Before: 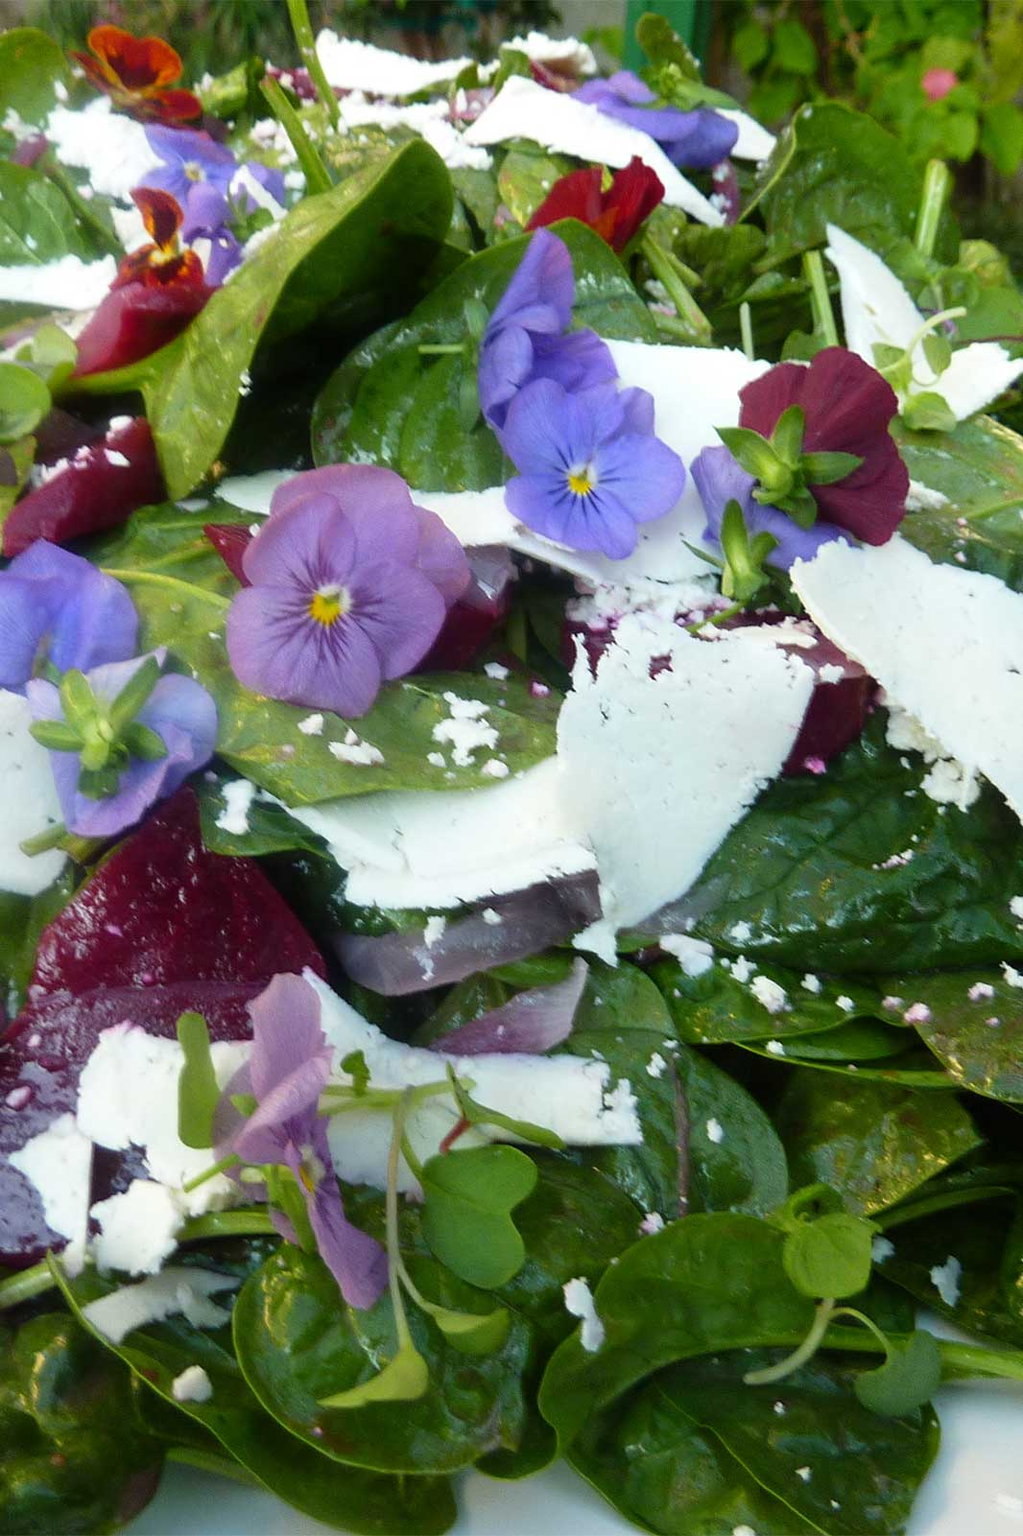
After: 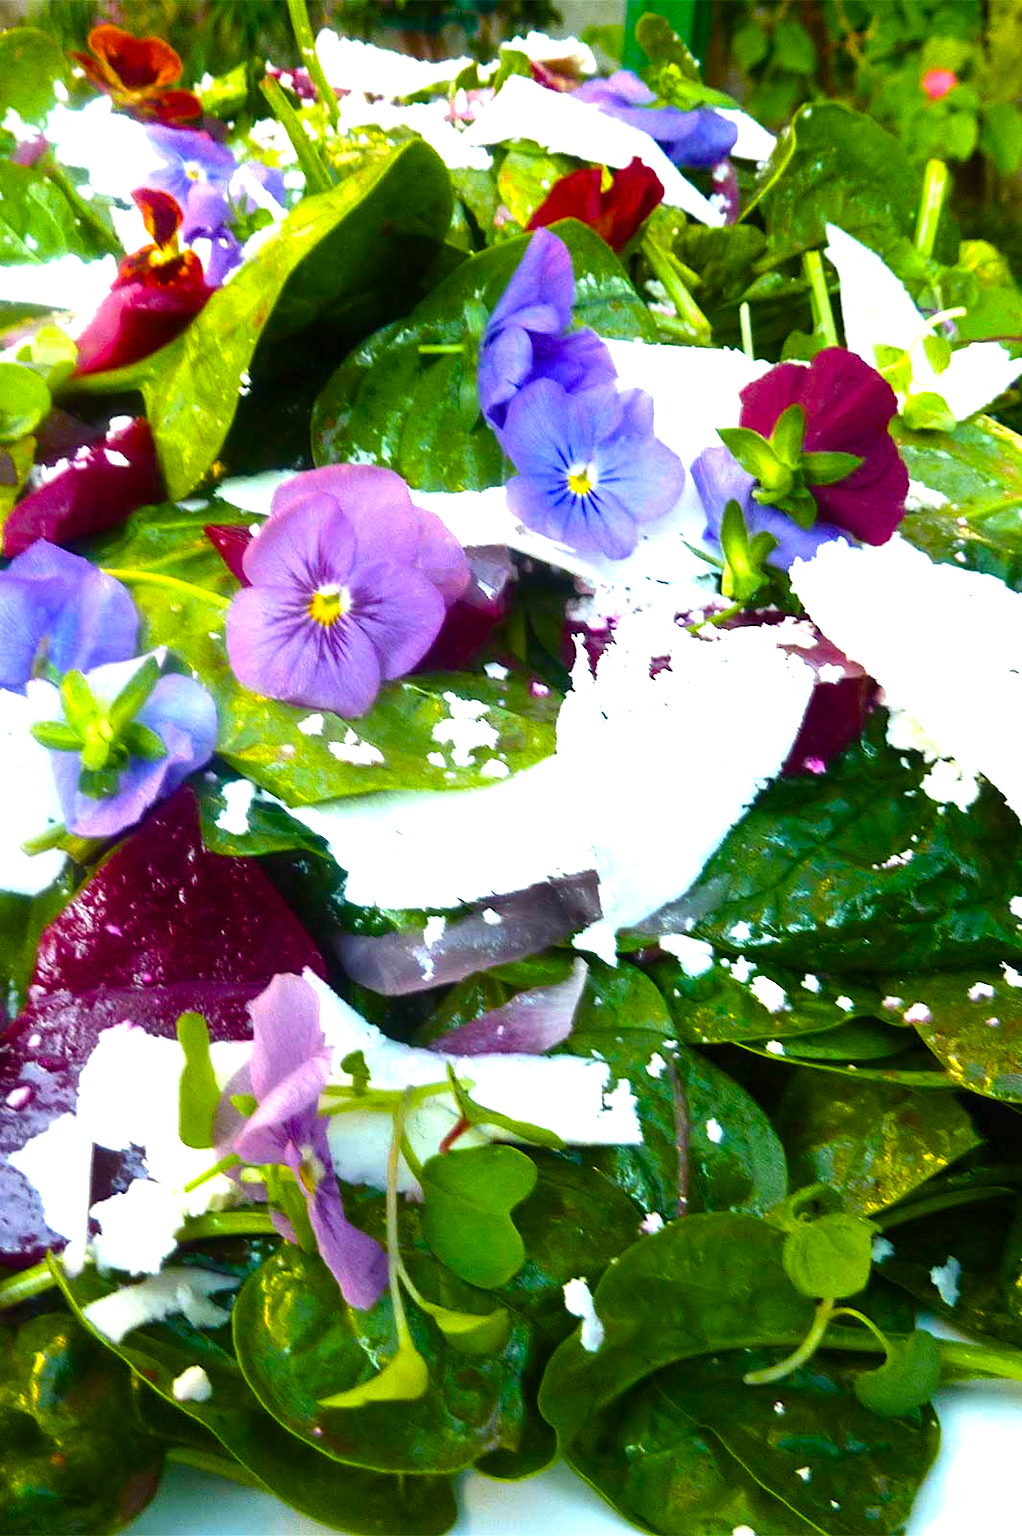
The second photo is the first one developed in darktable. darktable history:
color balance rgb: linear chroma grading › global chroma 9%, perceptual saturation grading › global saturation 36%, perceptual saturation grading › shadows 35%, perceptual brilliance grading › global brilliance 15%, perceptual brilliance grading › shadows -35%, global vibrance 15%
exposure: exposure 0.636 EV, compensate highlight preservation false
